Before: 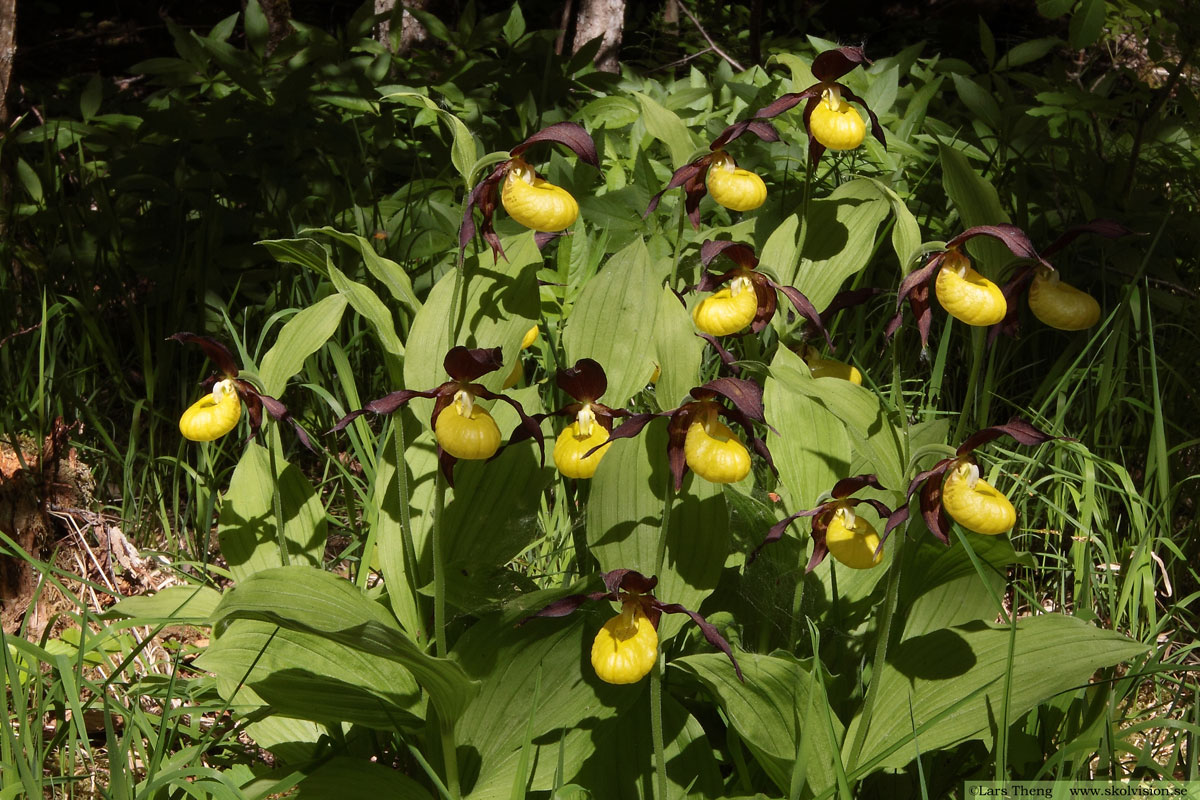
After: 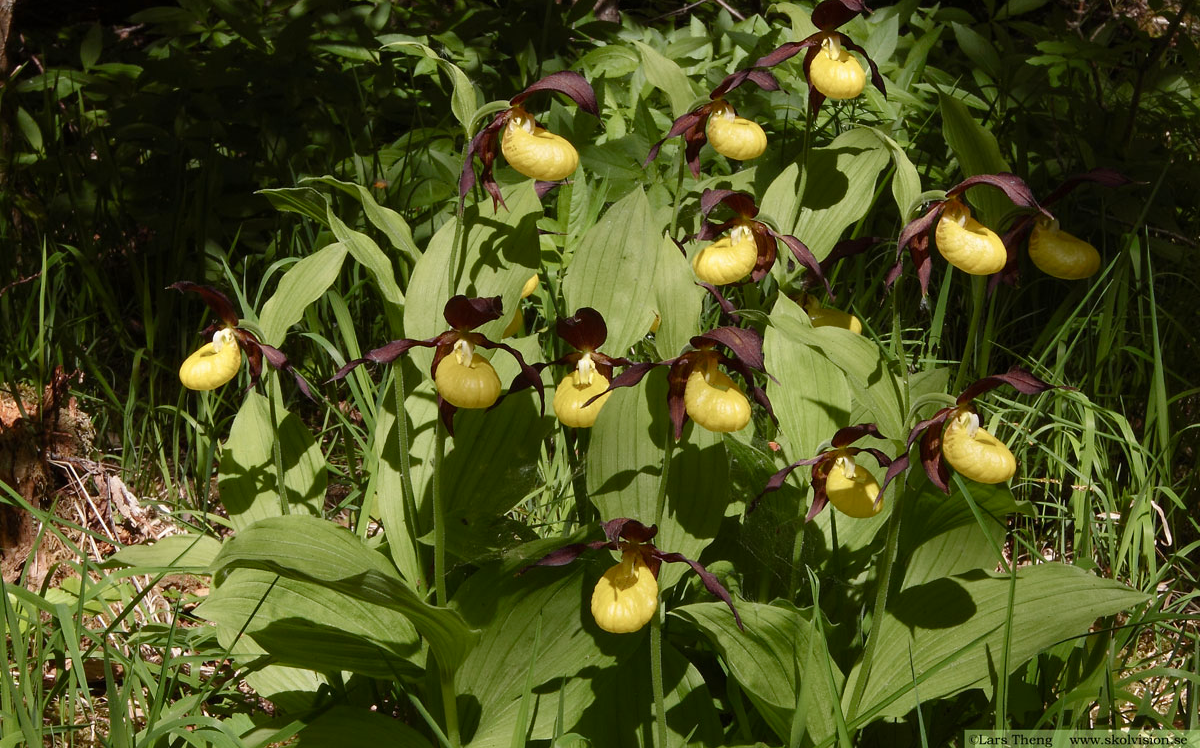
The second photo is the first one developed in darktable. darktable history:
color balance rgb: perceptual saturation grading › global saturation 0.924%, perceptual saturation grading › highlights -19.952%, perceptual saturation grading › shadows 20.232%
crop and rotate: top 6.457%
